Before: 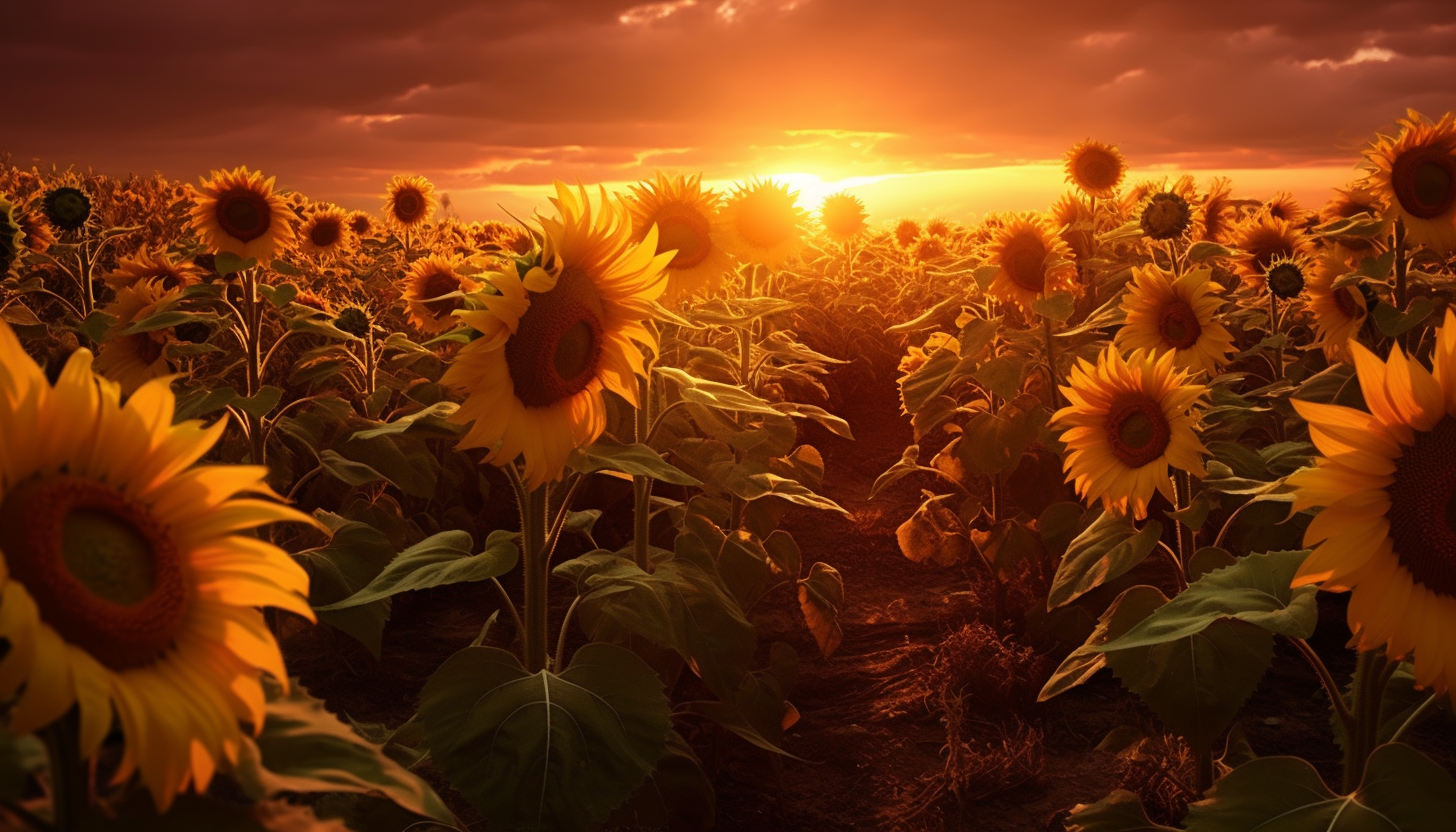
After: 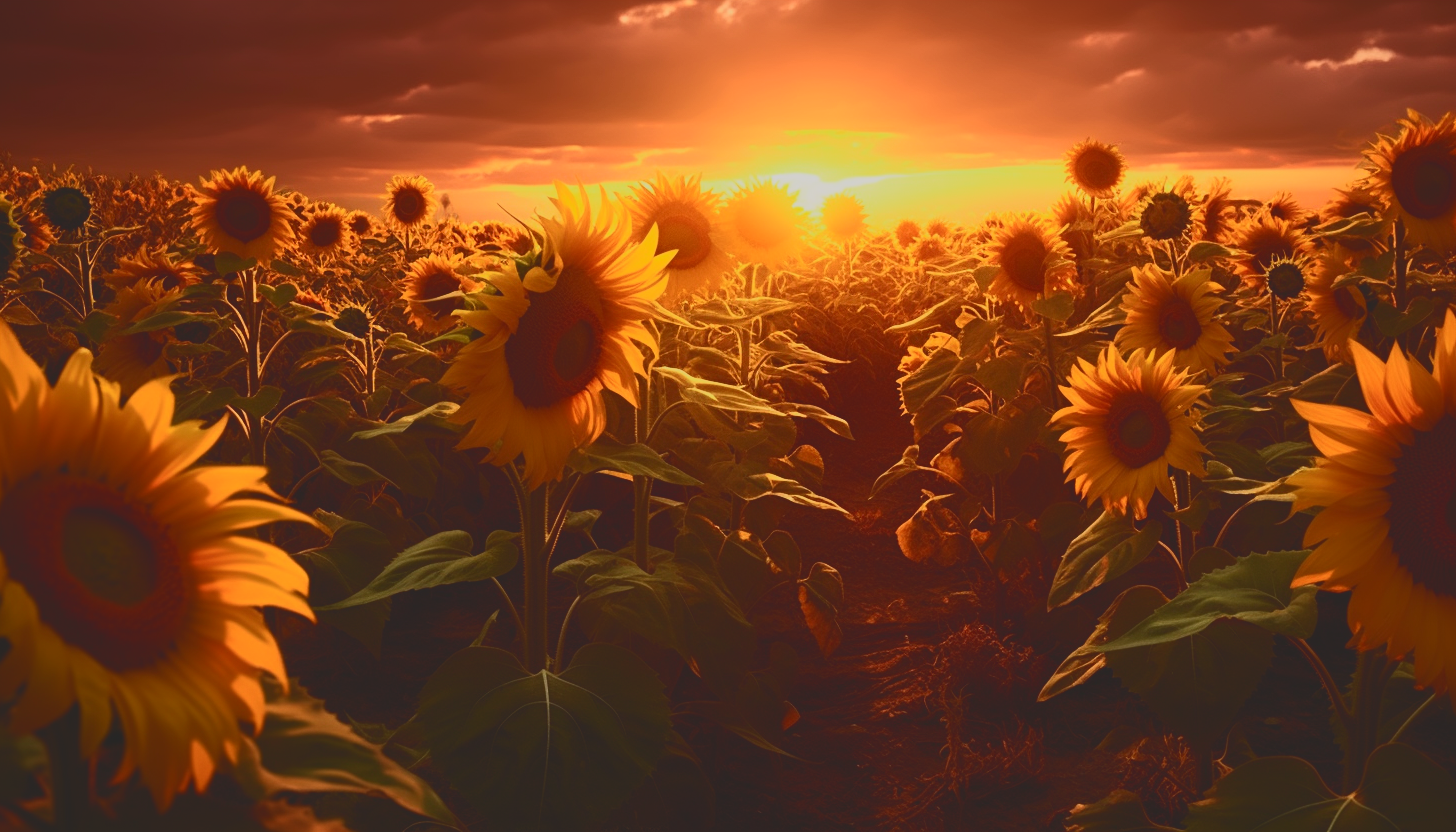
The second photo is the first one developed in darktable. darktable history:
tone curve: curves: ch0 [(0, 0.148) (0.191, 0.225) (0.39, 0.373) (0.669, 0.716) (0.847, 0.818) (1, 0.839)], color space Lab, independent channels, preserve colors none
